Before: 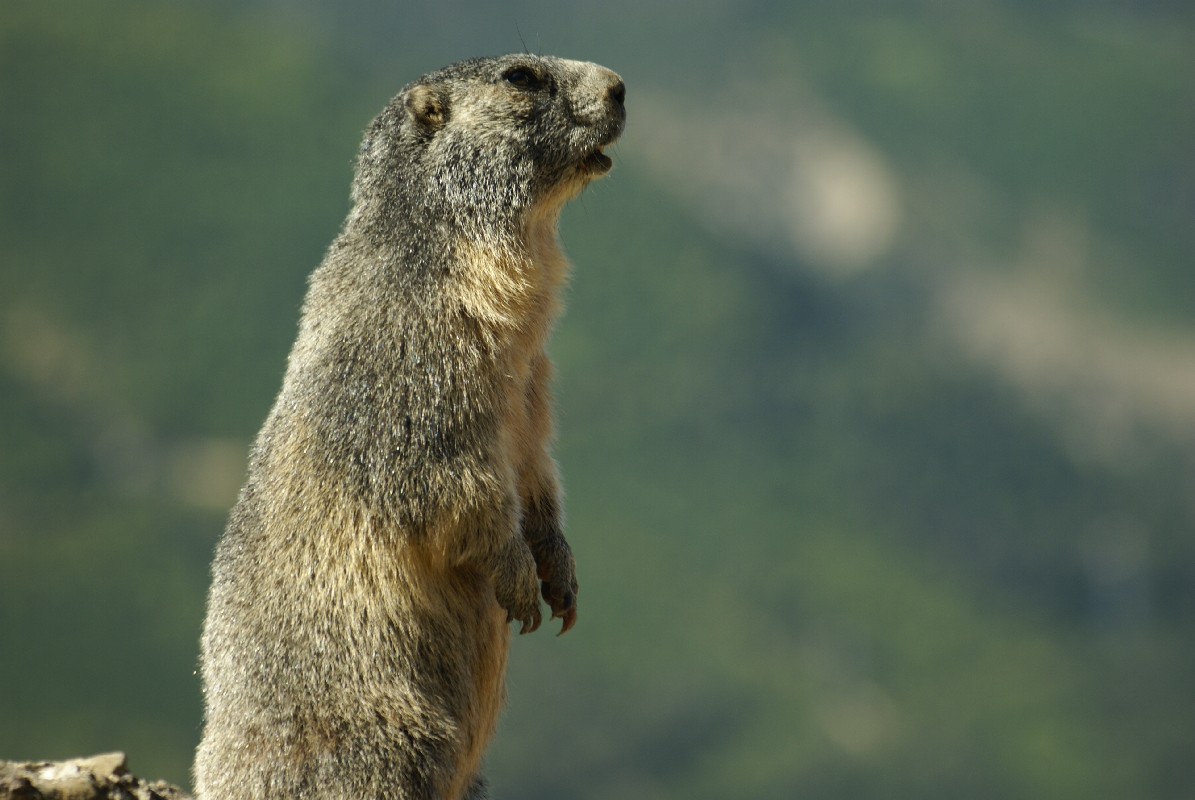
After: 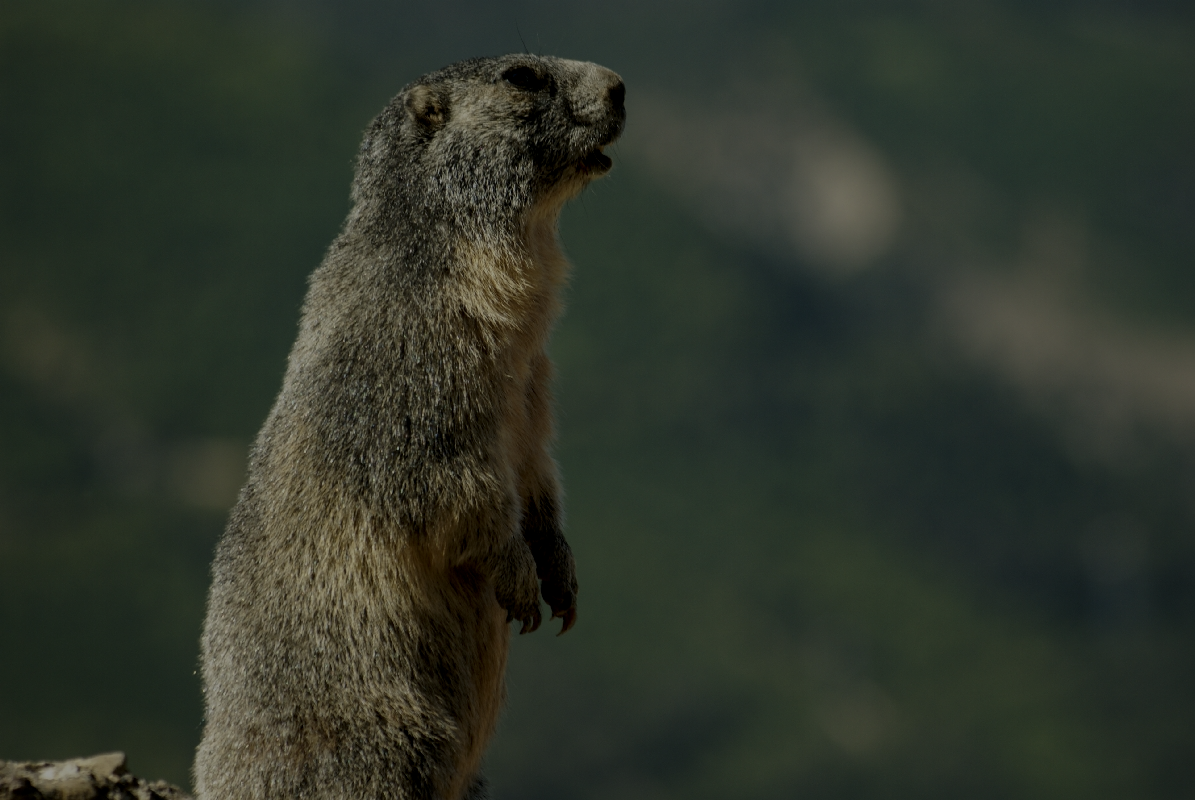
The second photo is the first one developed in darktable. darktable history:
local contrast: on, module defaults
exposure: exposure -1.944 EV, compensate exposure bias true, compensate highlight preservation false
